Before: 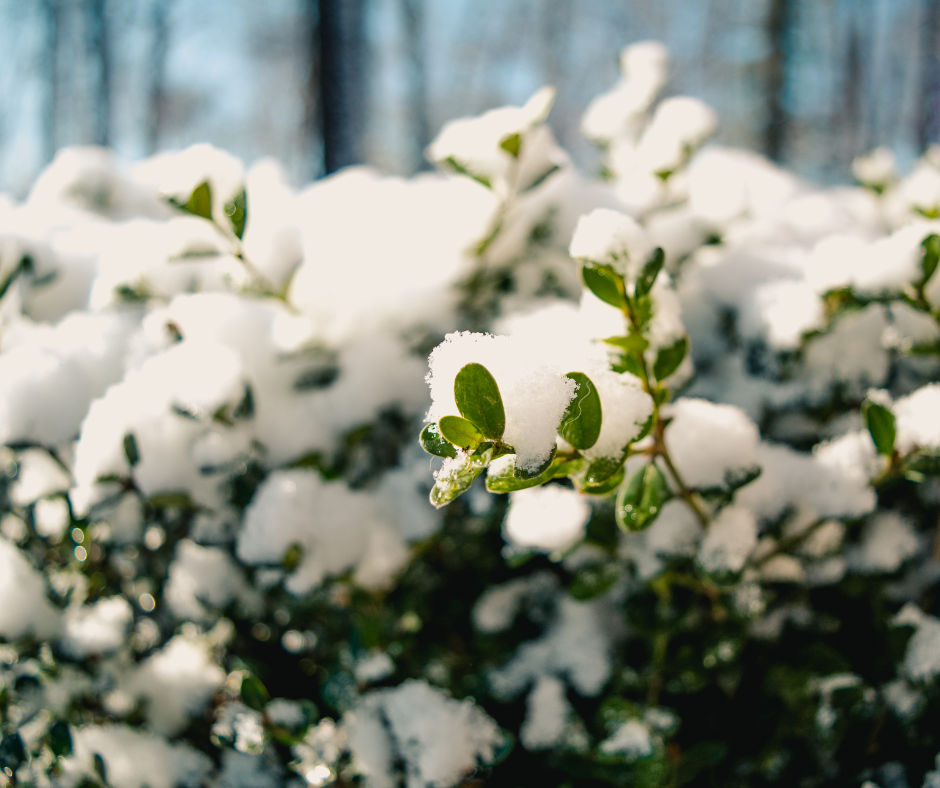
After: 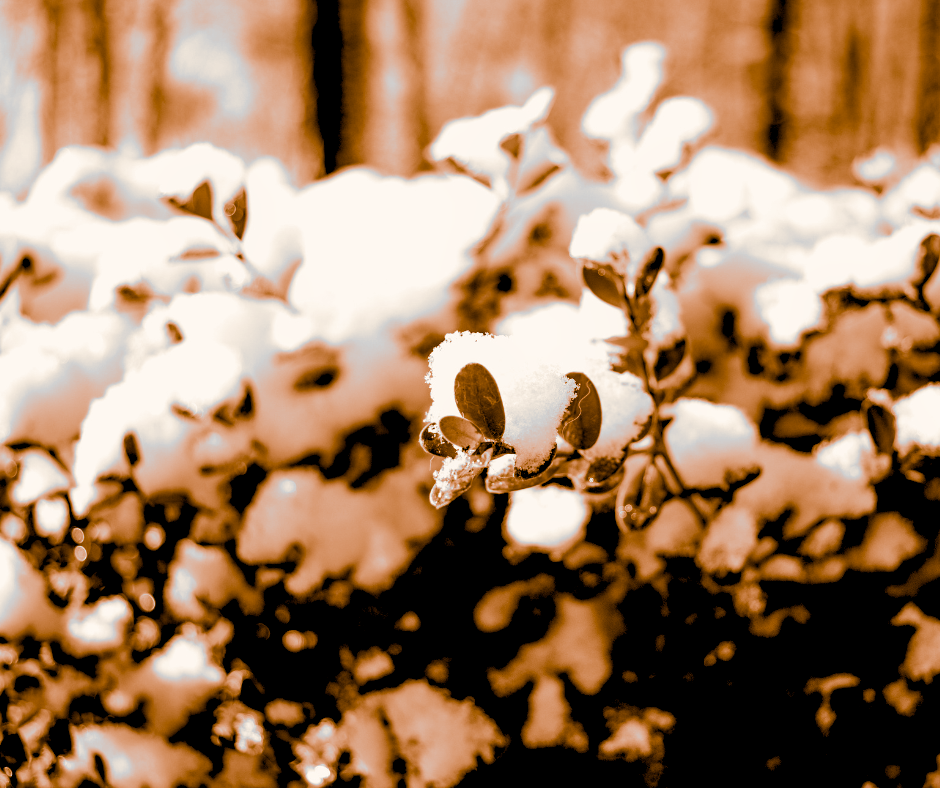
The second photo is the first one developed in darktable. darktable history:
split-toning: shadows › hue 26°, shadows › saturation 0.92, highlights › hue 40°, highlights › saturation 0.92, balance -63, compress 0%
monochrome: on, module defaults
rgb levels: levels [[0.034, 0.472, 0.904], [0, 0.5, 1], [0, 0.5, 1]]
